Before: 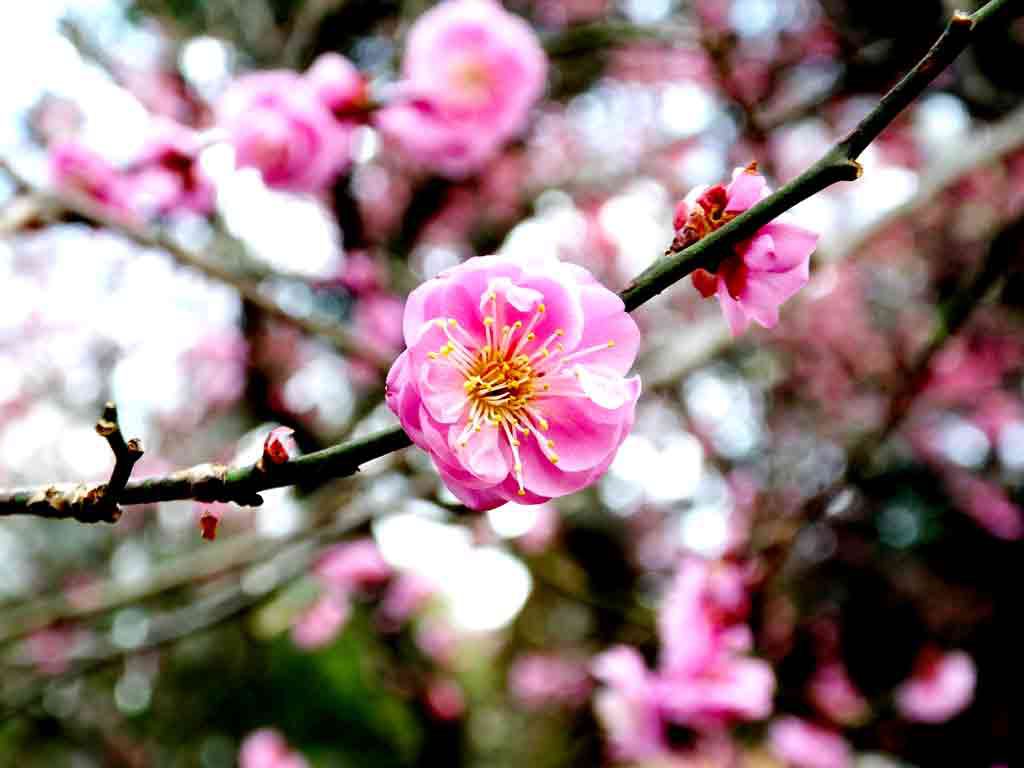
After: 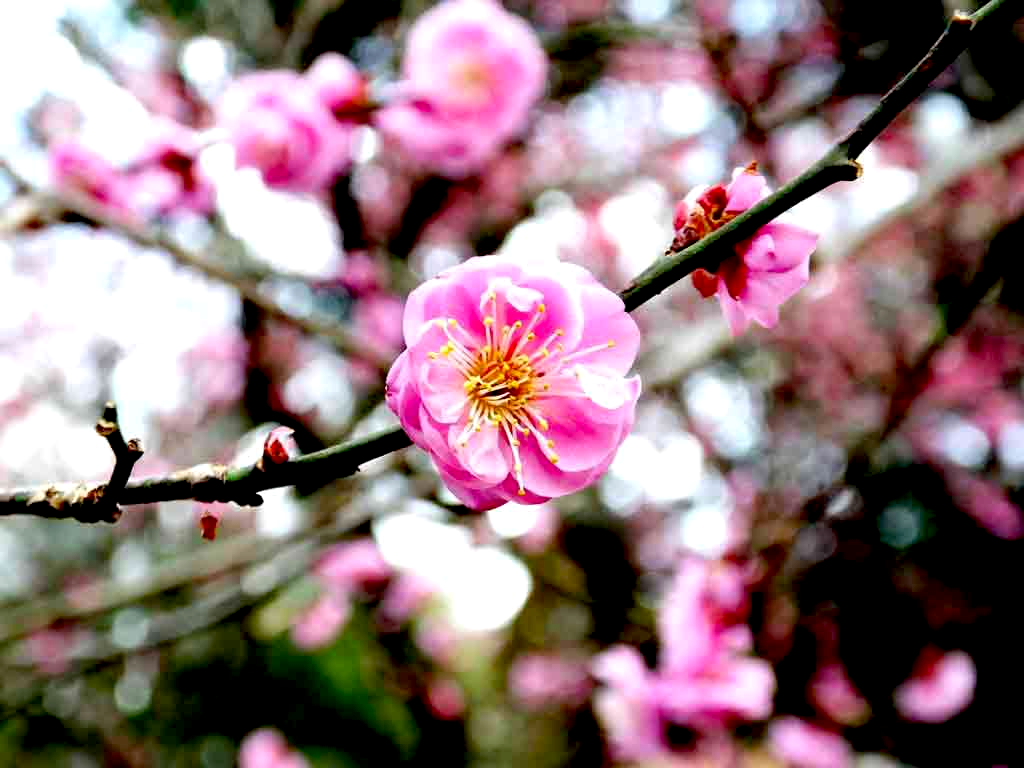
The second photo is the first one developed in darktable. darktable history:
exposure: black level correction 0.009, exposure 0.111 EV, compensate highlight preservation false
